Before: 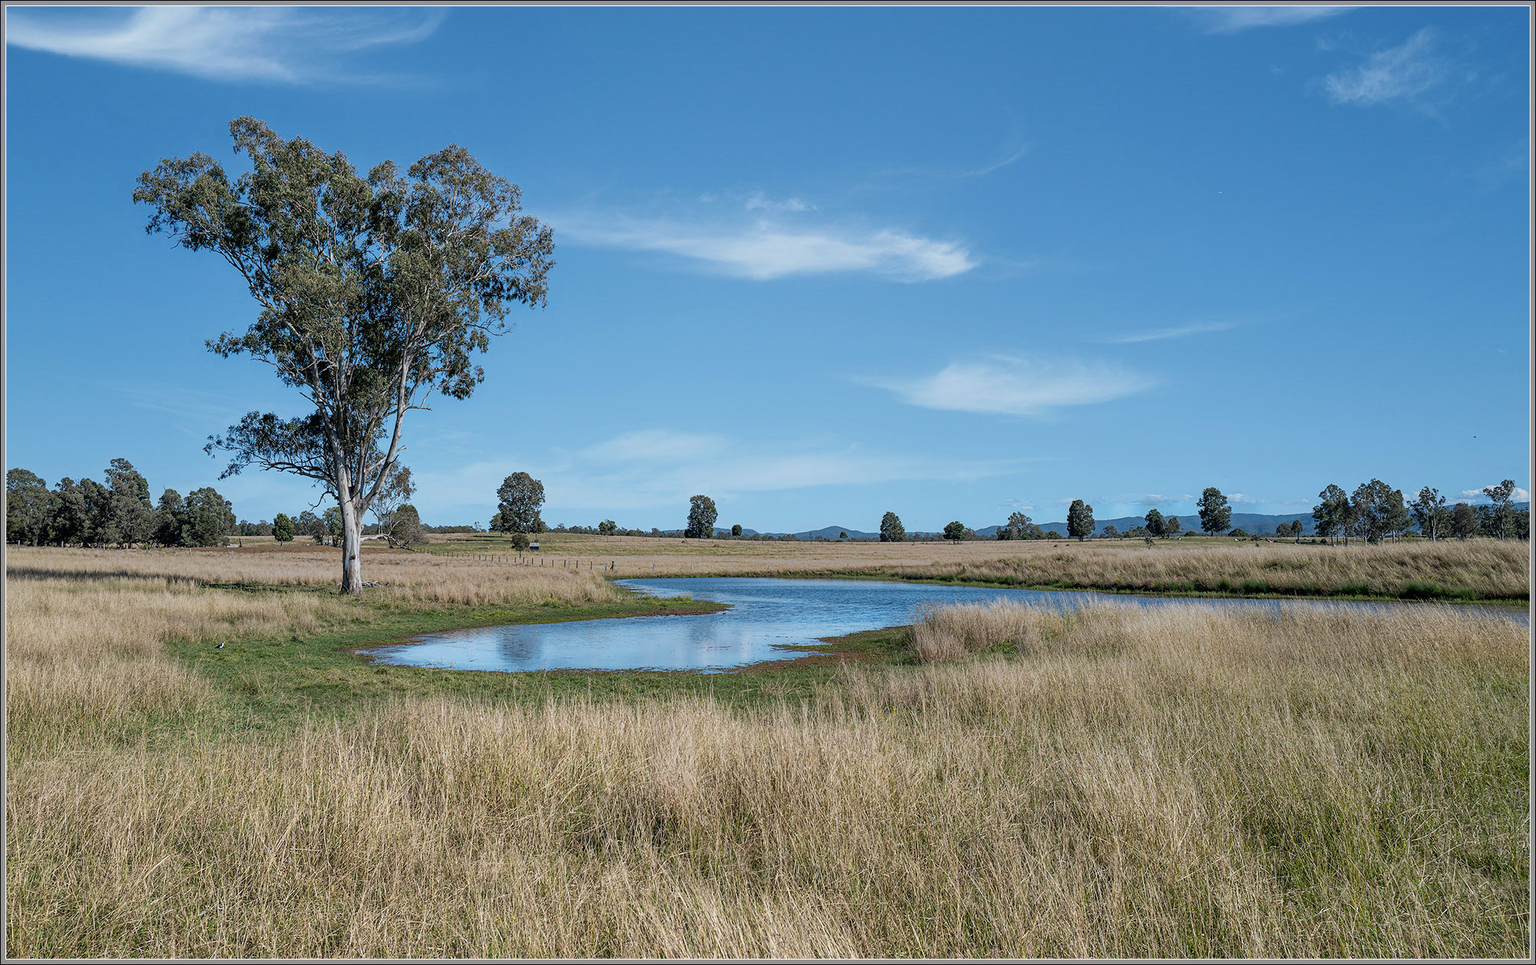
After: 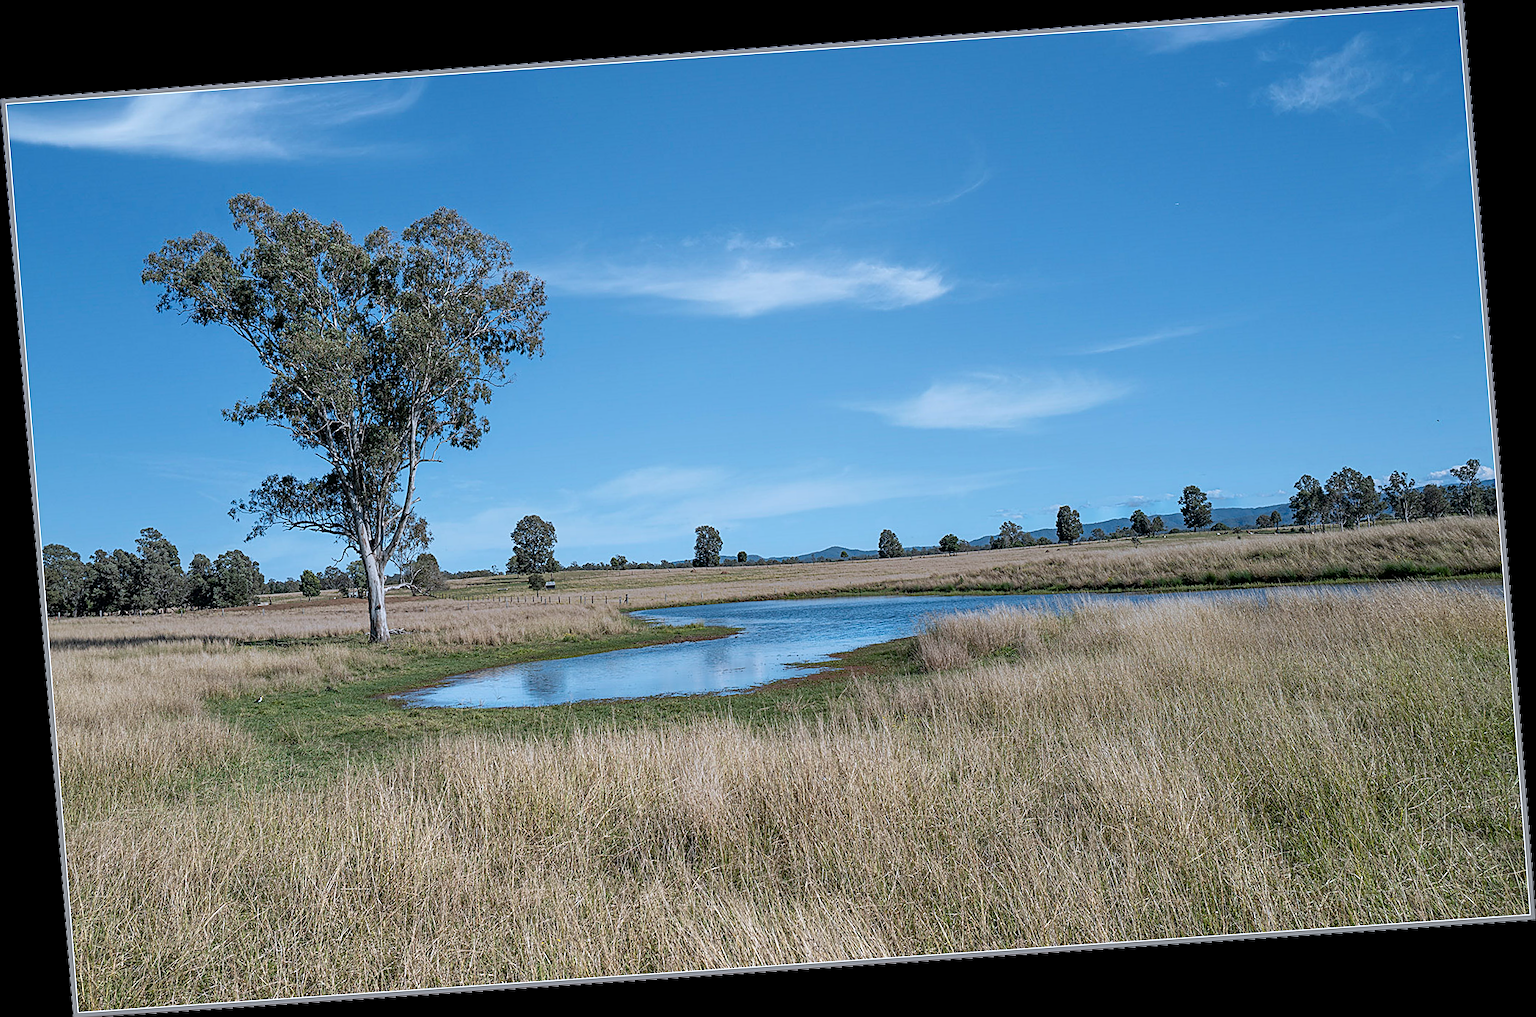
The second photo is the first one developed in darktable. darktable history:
rotate and perspective: rotation -4.2°, shear 0.006, automatic cropping off
color correction: highlights a* -0.772, highlights b* -8.92
sharpen: on, module defaults
